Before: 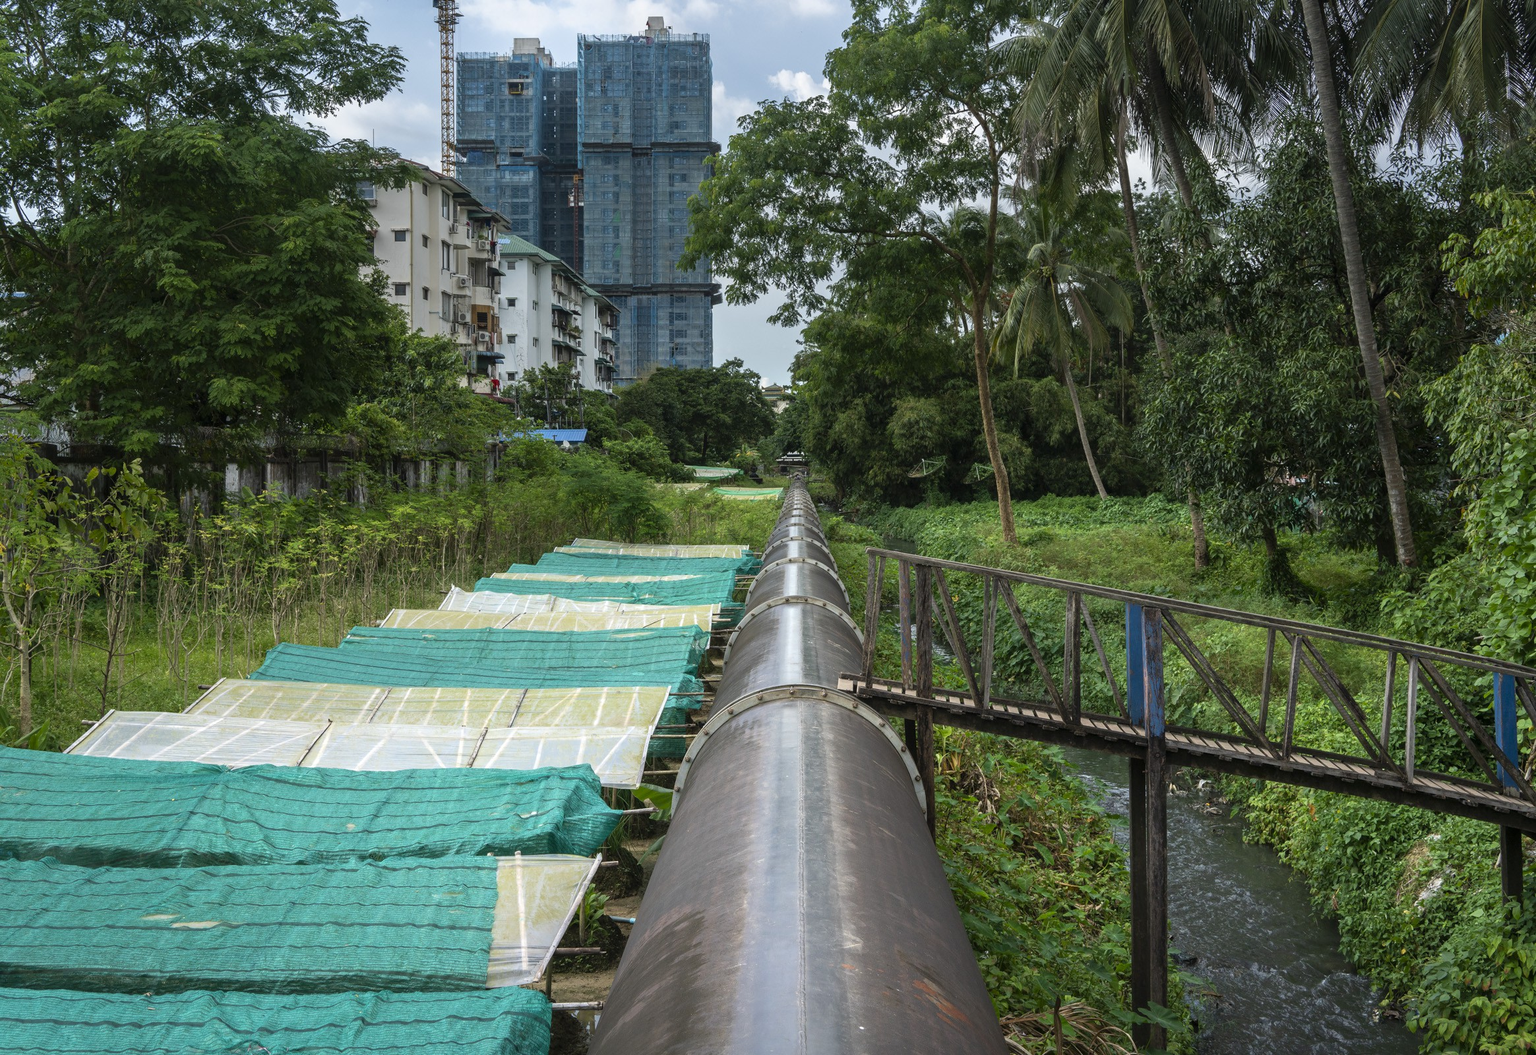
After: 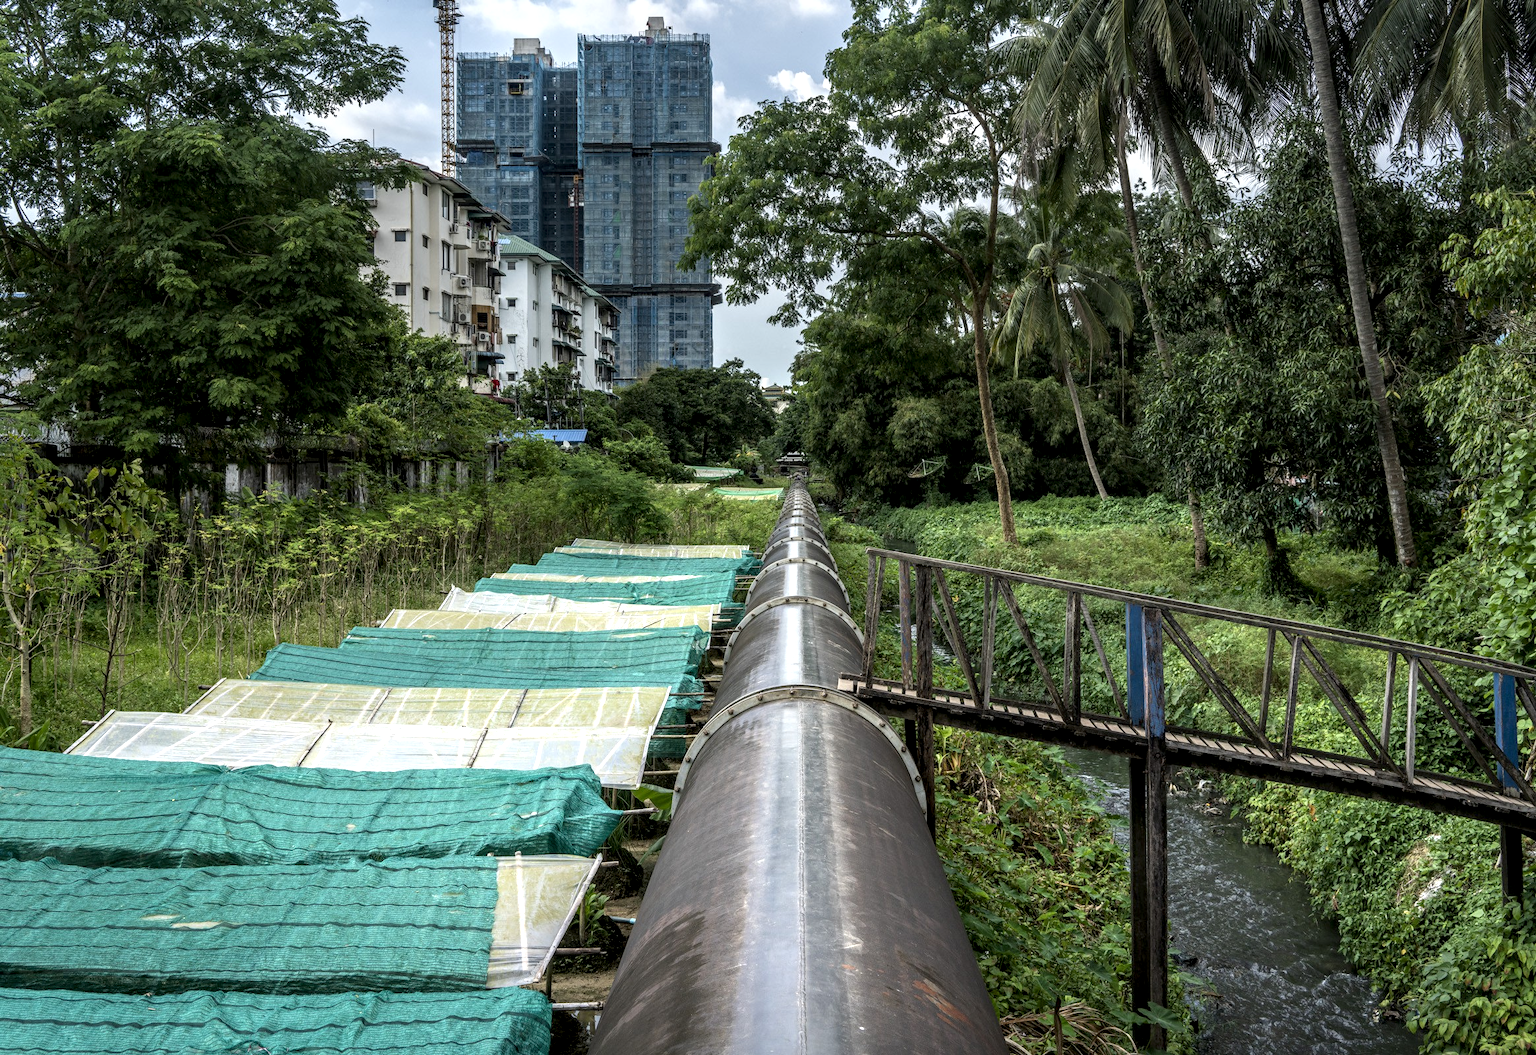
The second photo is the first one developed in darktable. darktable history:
local contrast: highlights 60%, shadows 64%, detail 160%
exposure: compensate highlight preservation false
